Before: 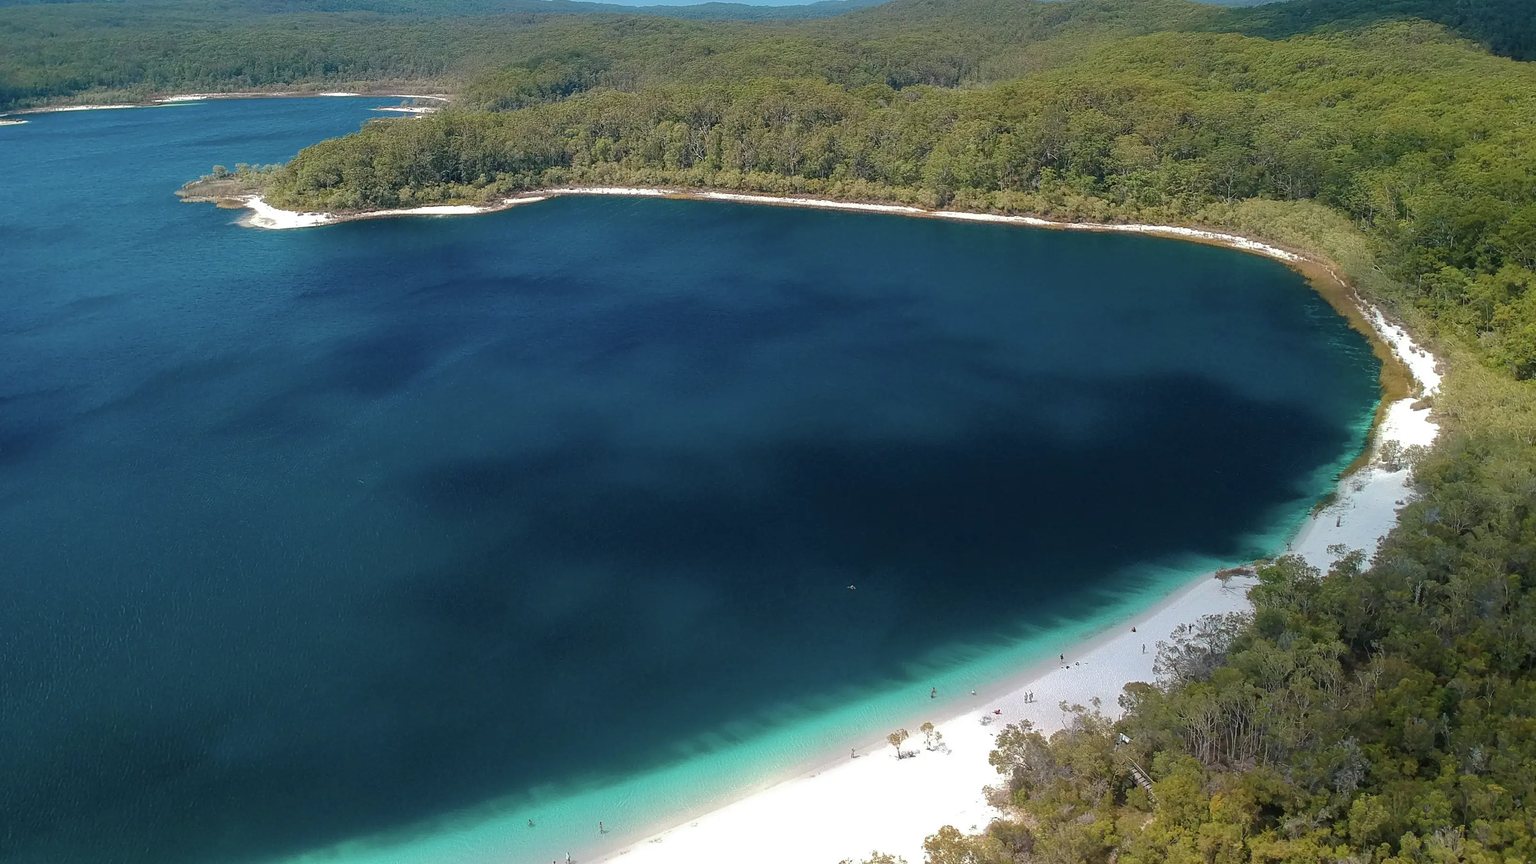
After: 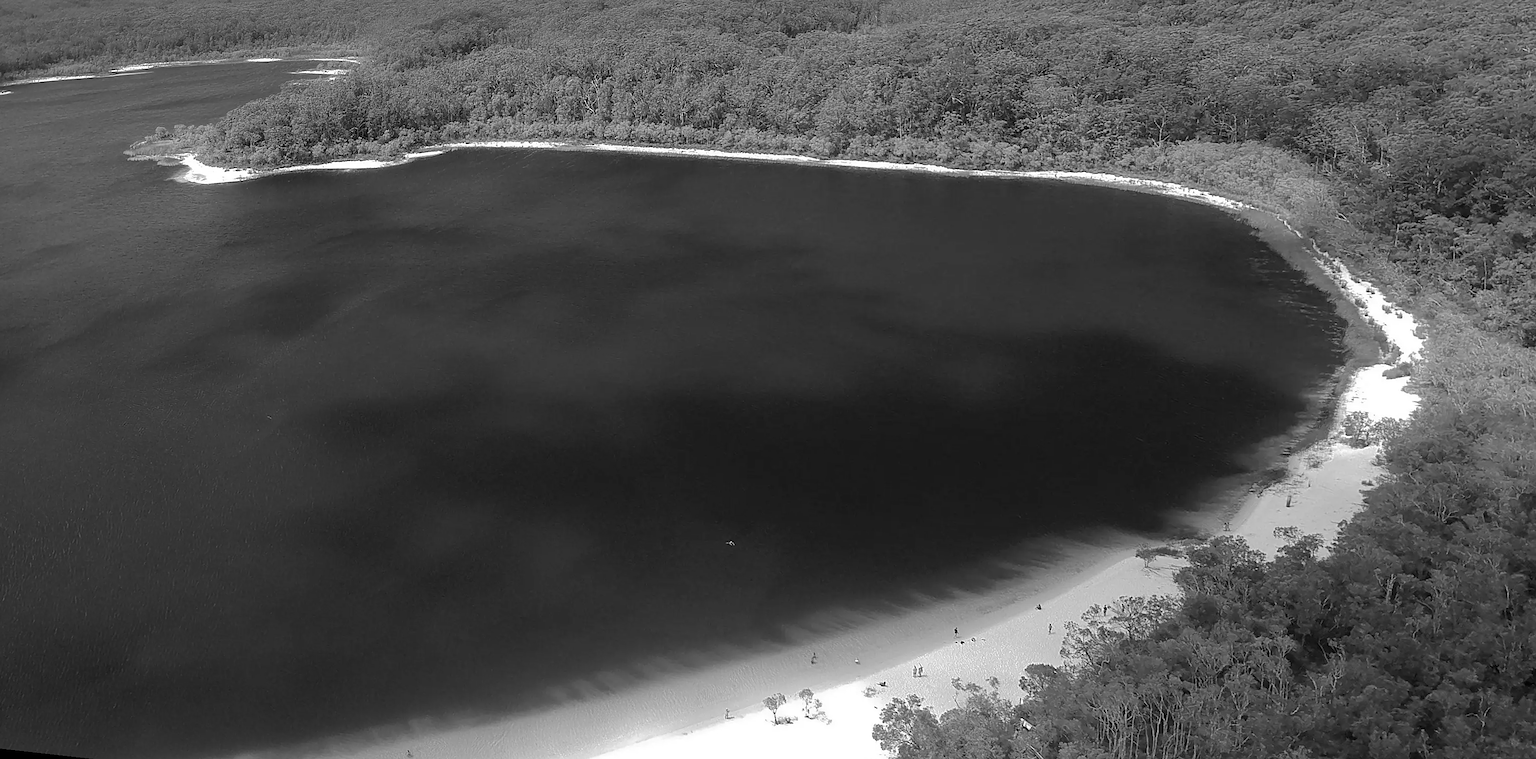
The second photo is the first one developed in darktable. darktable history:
sharpen: radius 1.864, amount 0.398, threshold 1.271
monochrome: on, module defaults
rotate and perspective: rotation 1.69°, lens shift (vertical) -0.023, lens shift (horizontal) -0.291, crop left 0.025, crop right 0.988, crop top 0.092, crop bottom 0.842
